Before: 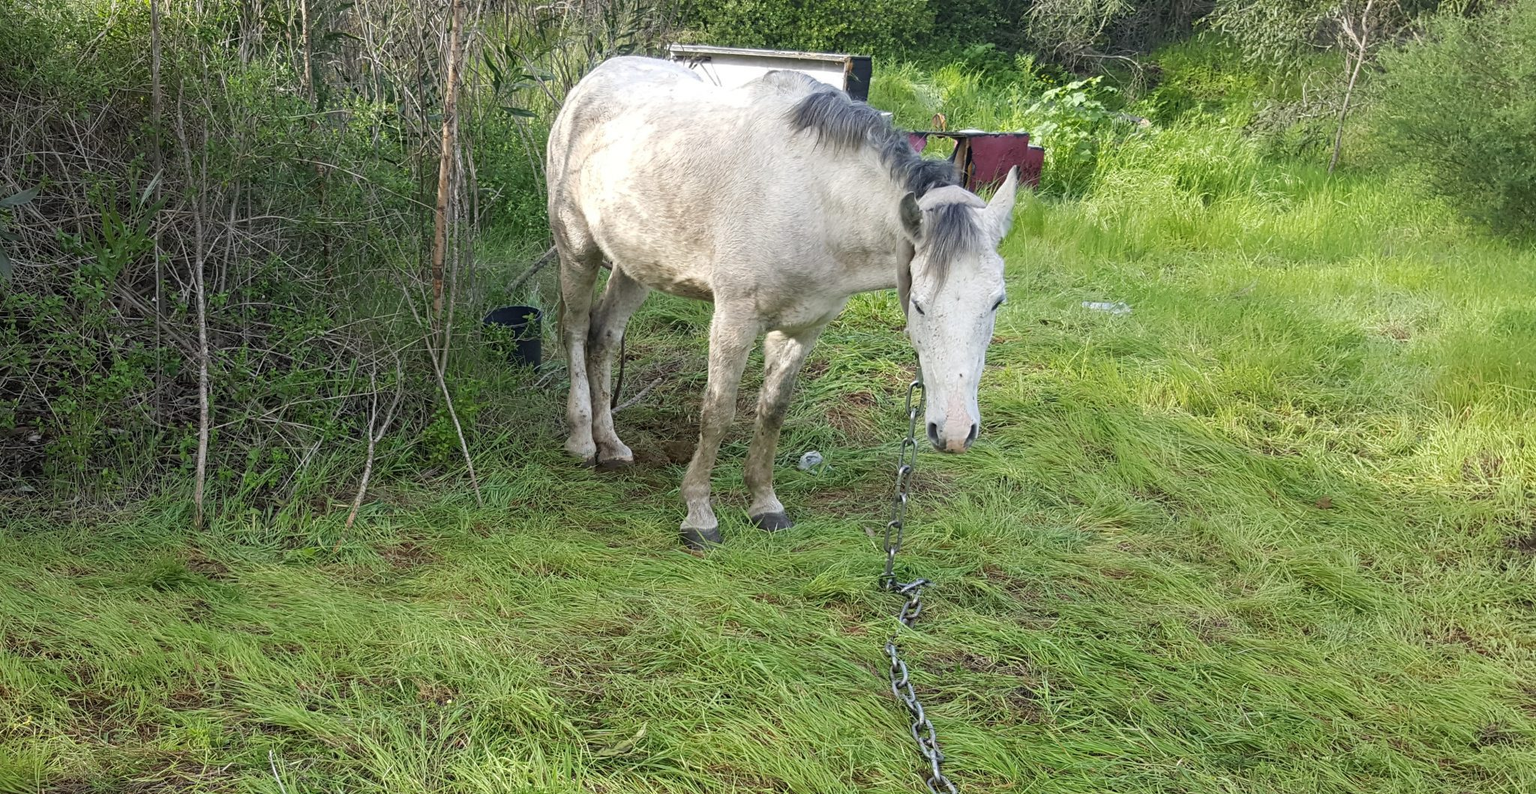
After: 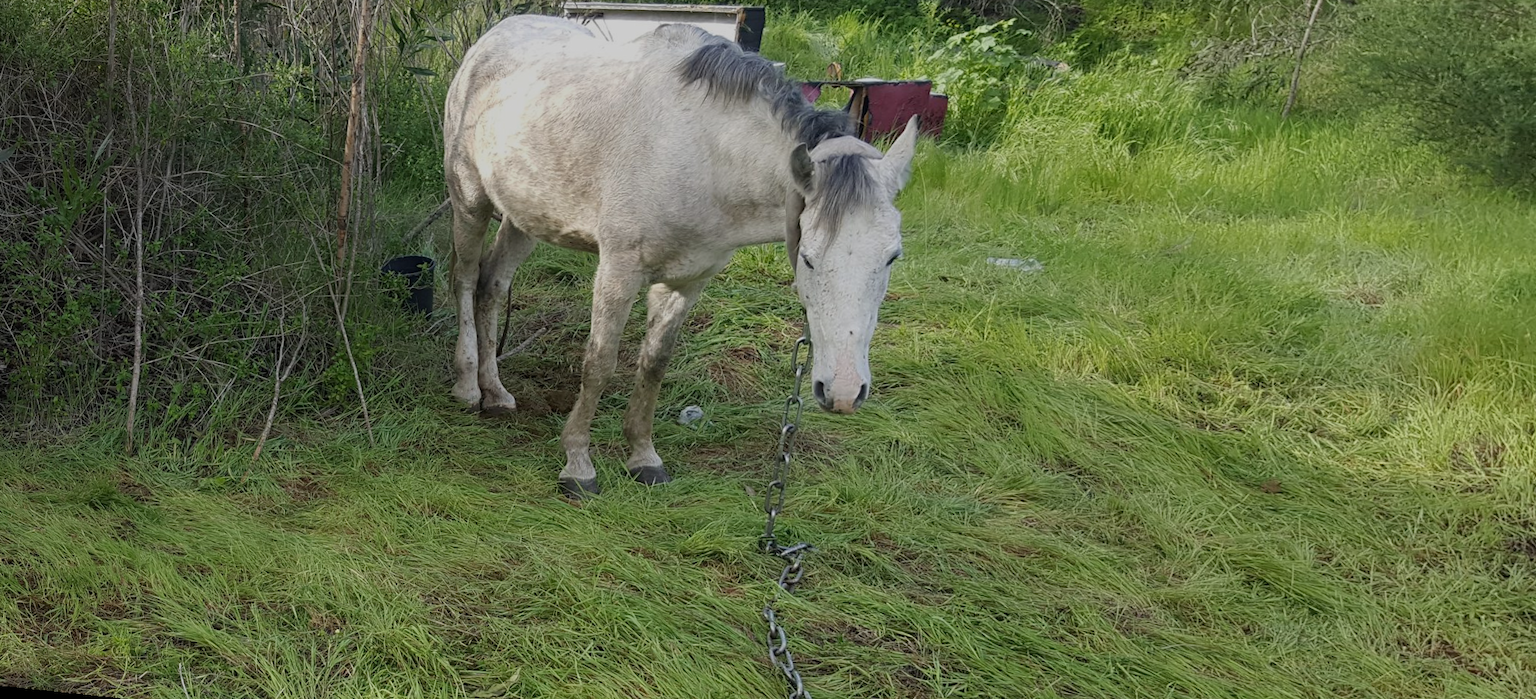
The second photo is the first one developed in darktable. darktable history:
exposure: black level correction 0, exposure -0.721 EV, compensate highlight preservation false
rotate and perspective: rotation 1.69°, lens shift (vertical) -0.023, lens shift (horizontal) -0.291, crop left 0.025, crop right 0.988, crop top 0.092, crop bottom 0.842
